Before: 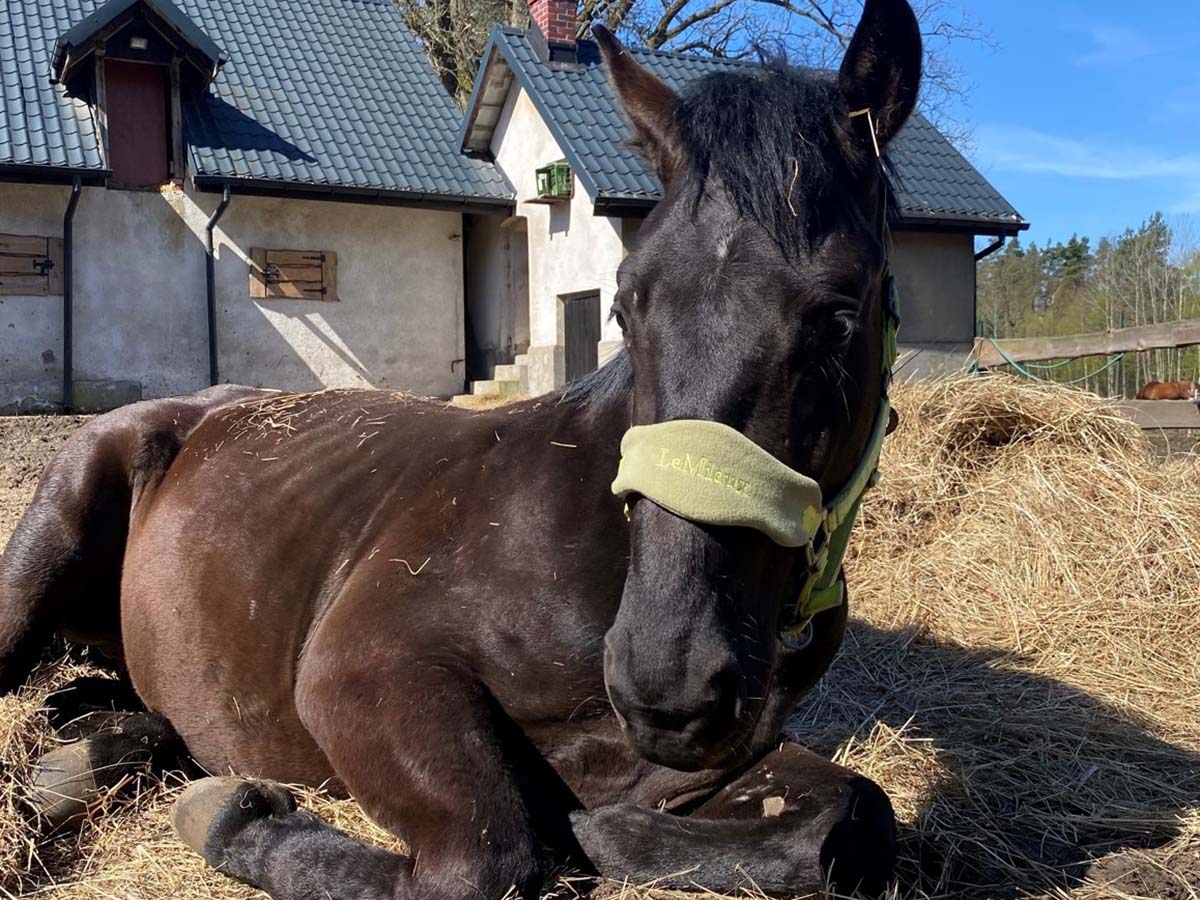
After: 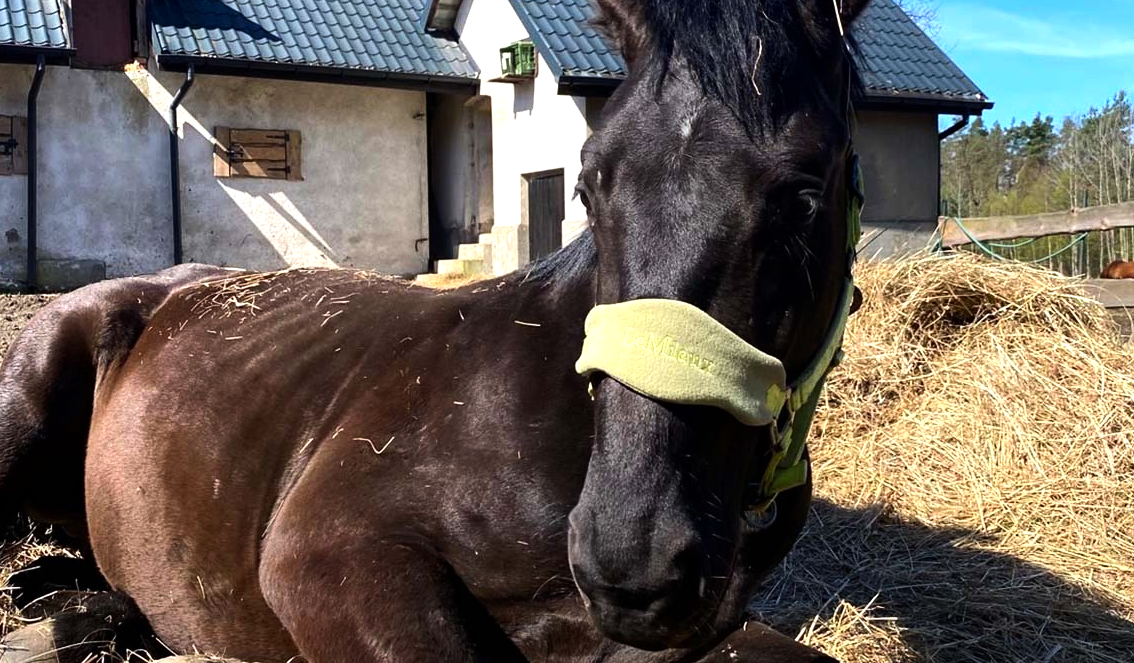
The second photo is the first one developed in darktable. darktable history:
crop and rotate: left 3.011%, top 13.445%, right 2.447%, bottom 12.85%
contrast brightness saturation: saturation 0.185
tone equalizer: -8 EV -0.717 EV, -7 EV -0.703 EV, -6 EV -0.605 EV, -5 EV -0.378 EV, -3 EV 0.394 EV, -2 EV 0.6 EV, -1 EV 0.681 EV, +0 EV 0.747 EV, edges refinement/feathering 500, mask exposure compensation -1.57 EV, preserve details no
